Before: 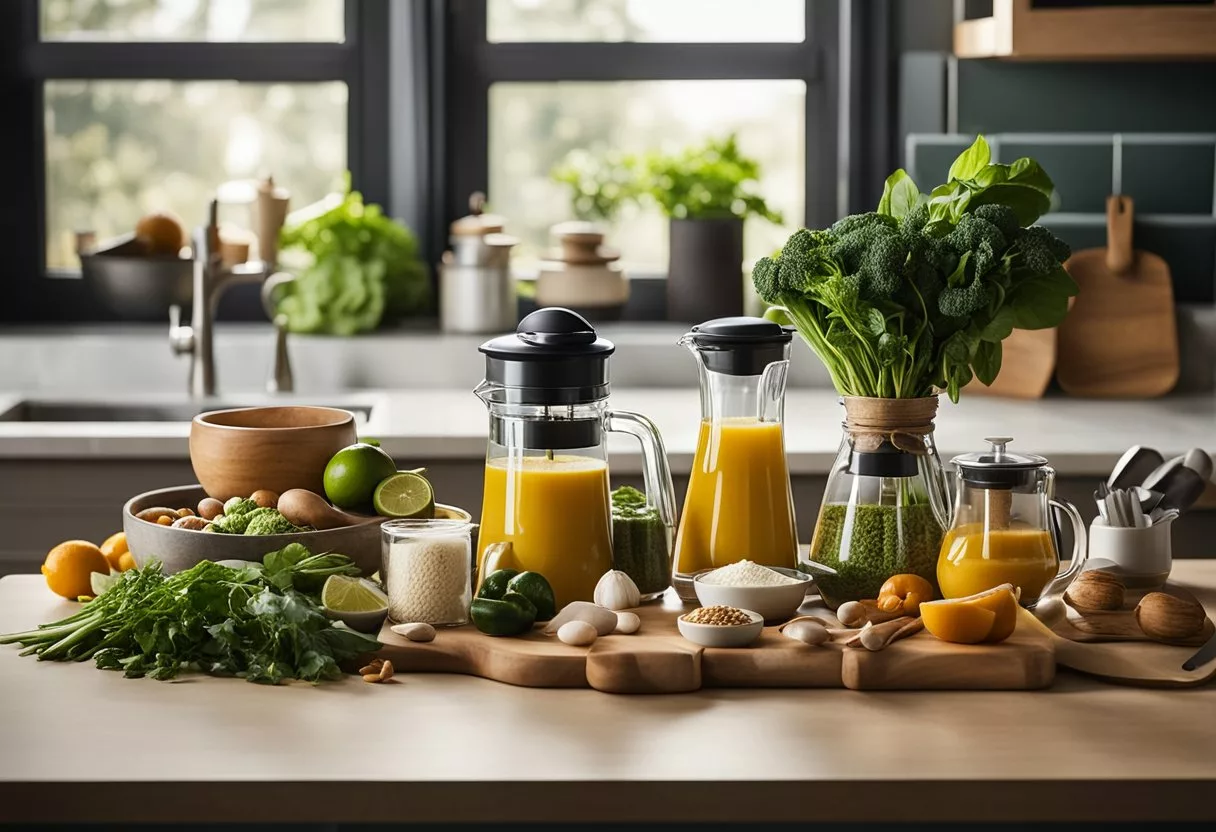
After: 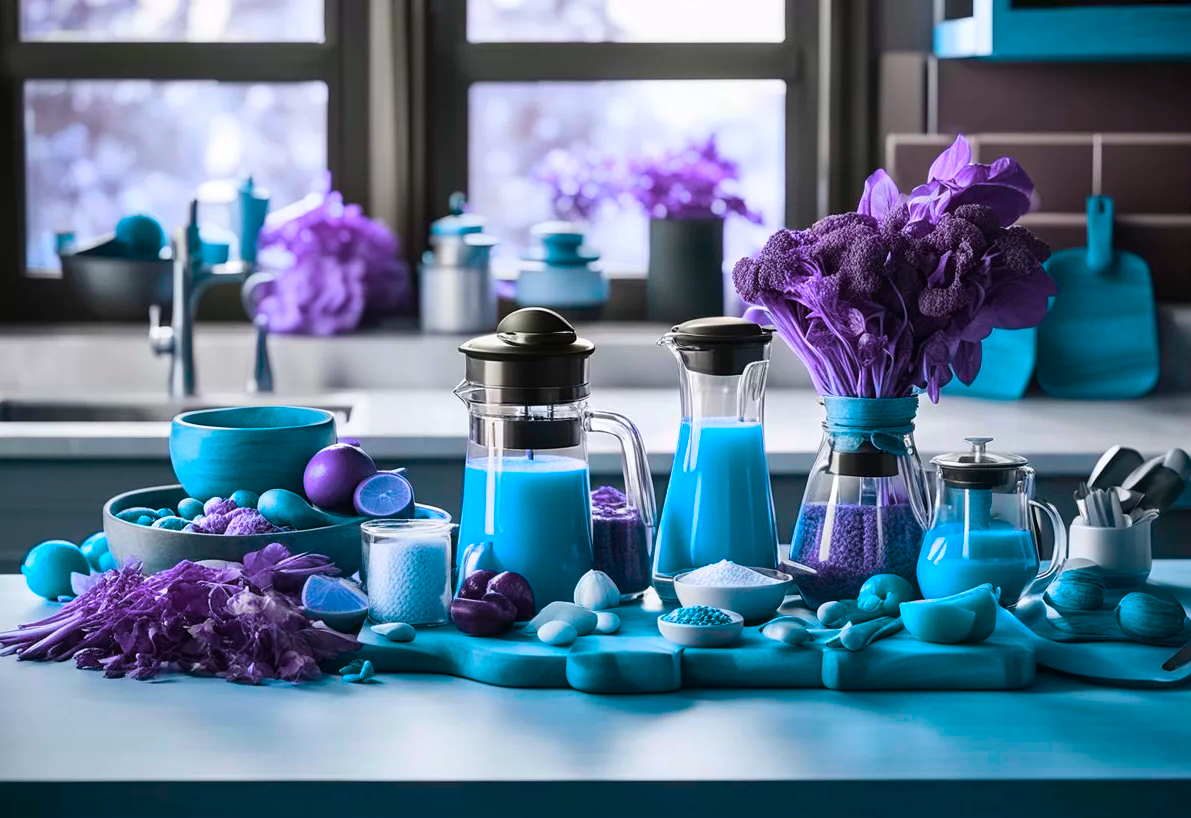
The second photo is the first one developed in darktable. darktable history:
crop: left 1.697%, right 0.278%, bottom 1.612%
color balance rgb: perceptual saturation grading › global saturation 19.458%, hue shift 179.23°, global vibrance 49.848%, contrast 0.639%
